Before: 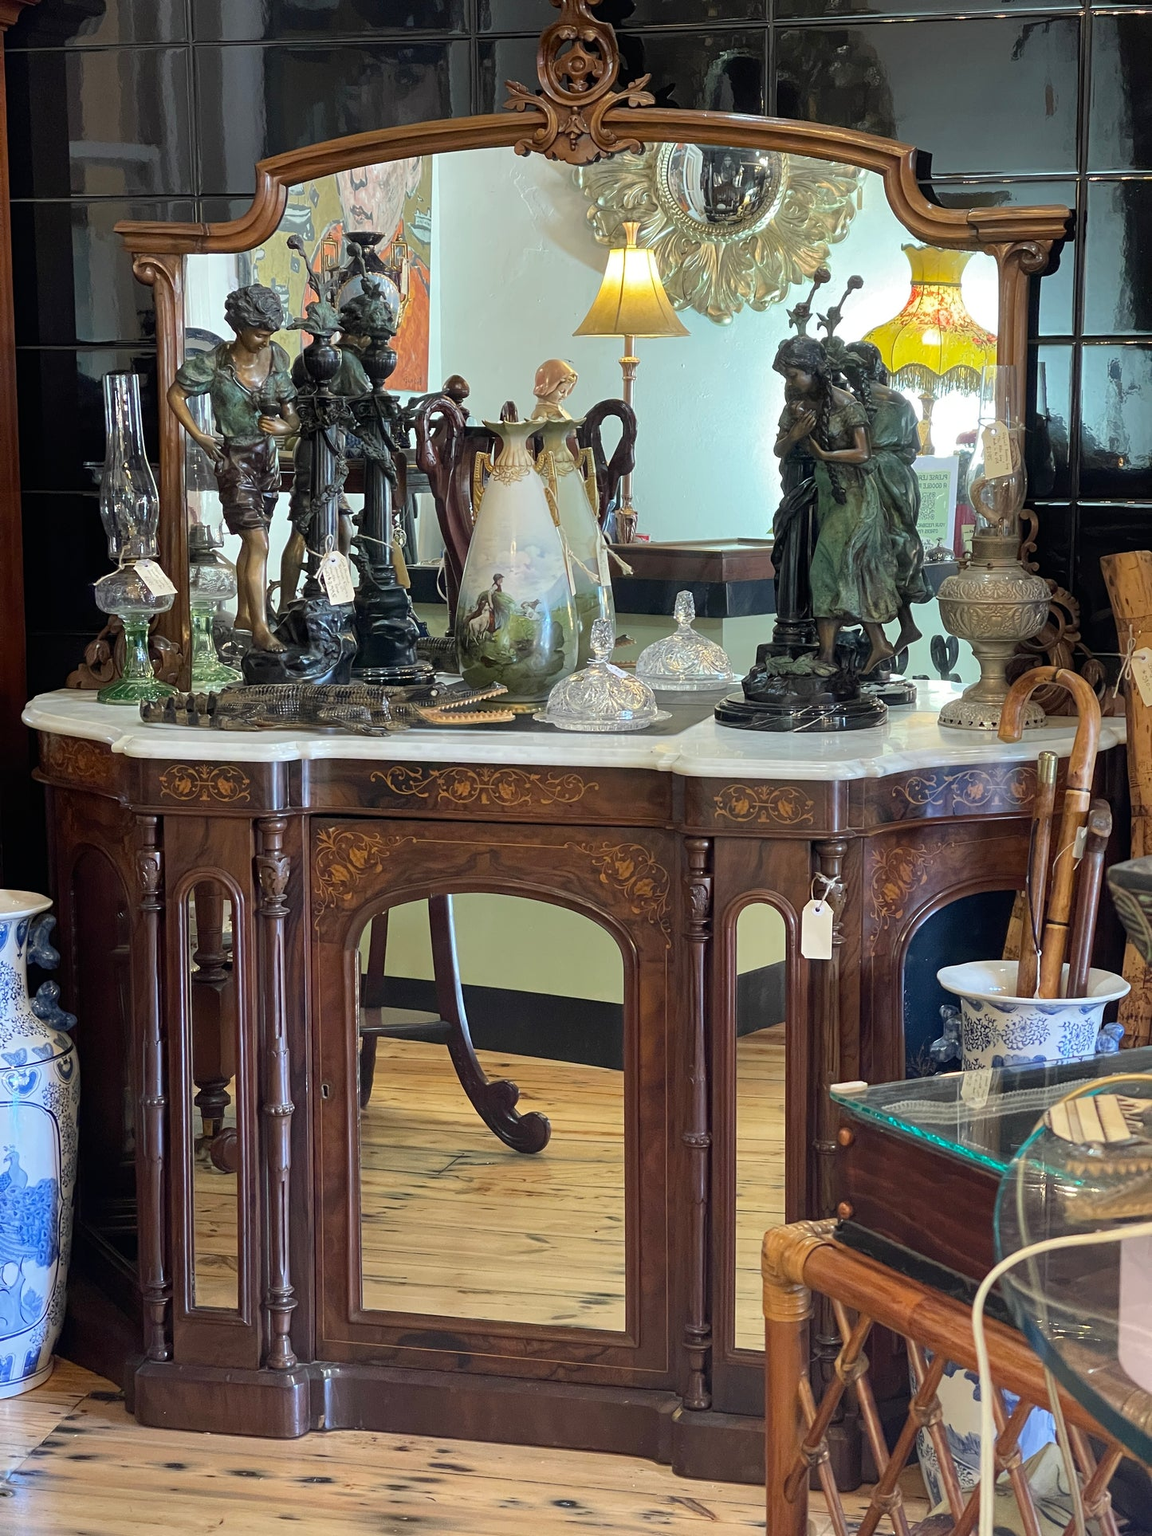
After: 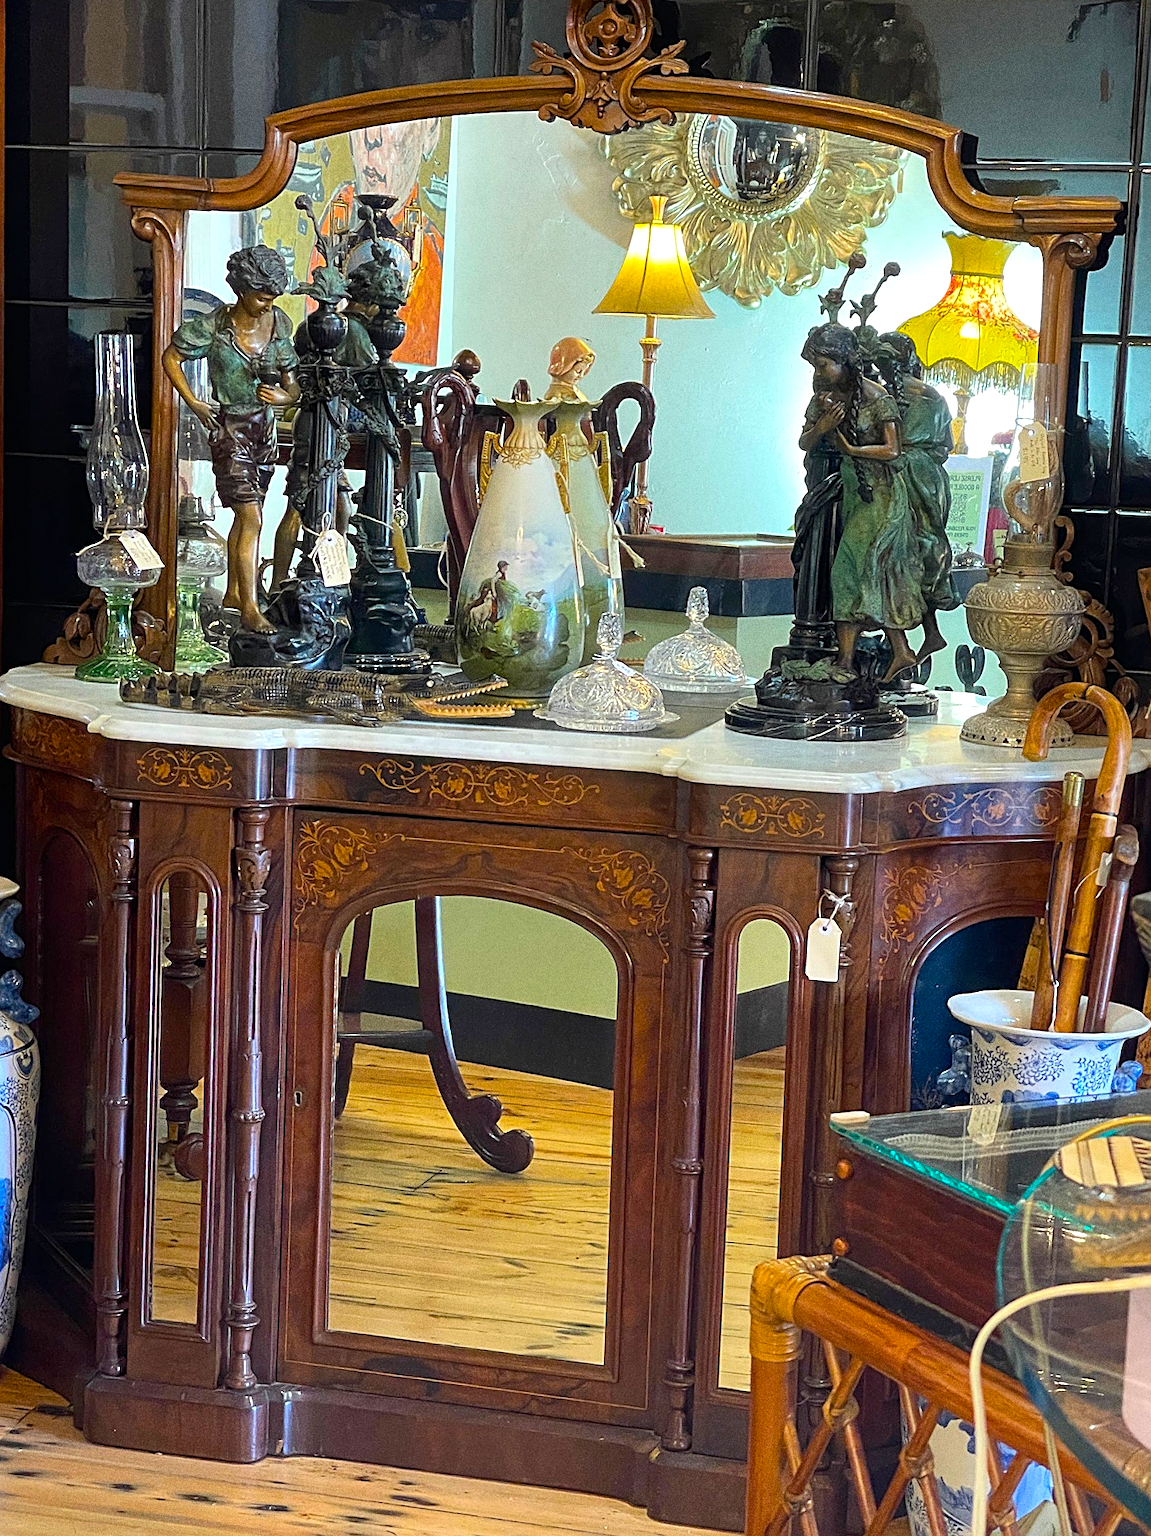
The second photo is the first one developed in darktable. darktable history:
color balance rgb: linear chroma grading › global chroma 15%, perceptual saturation grading › global saturation 30%
crop and rotate: angle -2.38°
tone equalizer: on, module defaults
sharpen: on, module defaults
grain: coarseness 0.09 ISO, strength 40%
exposure: exposure 0.207 EV, compensate highlight preservation false
